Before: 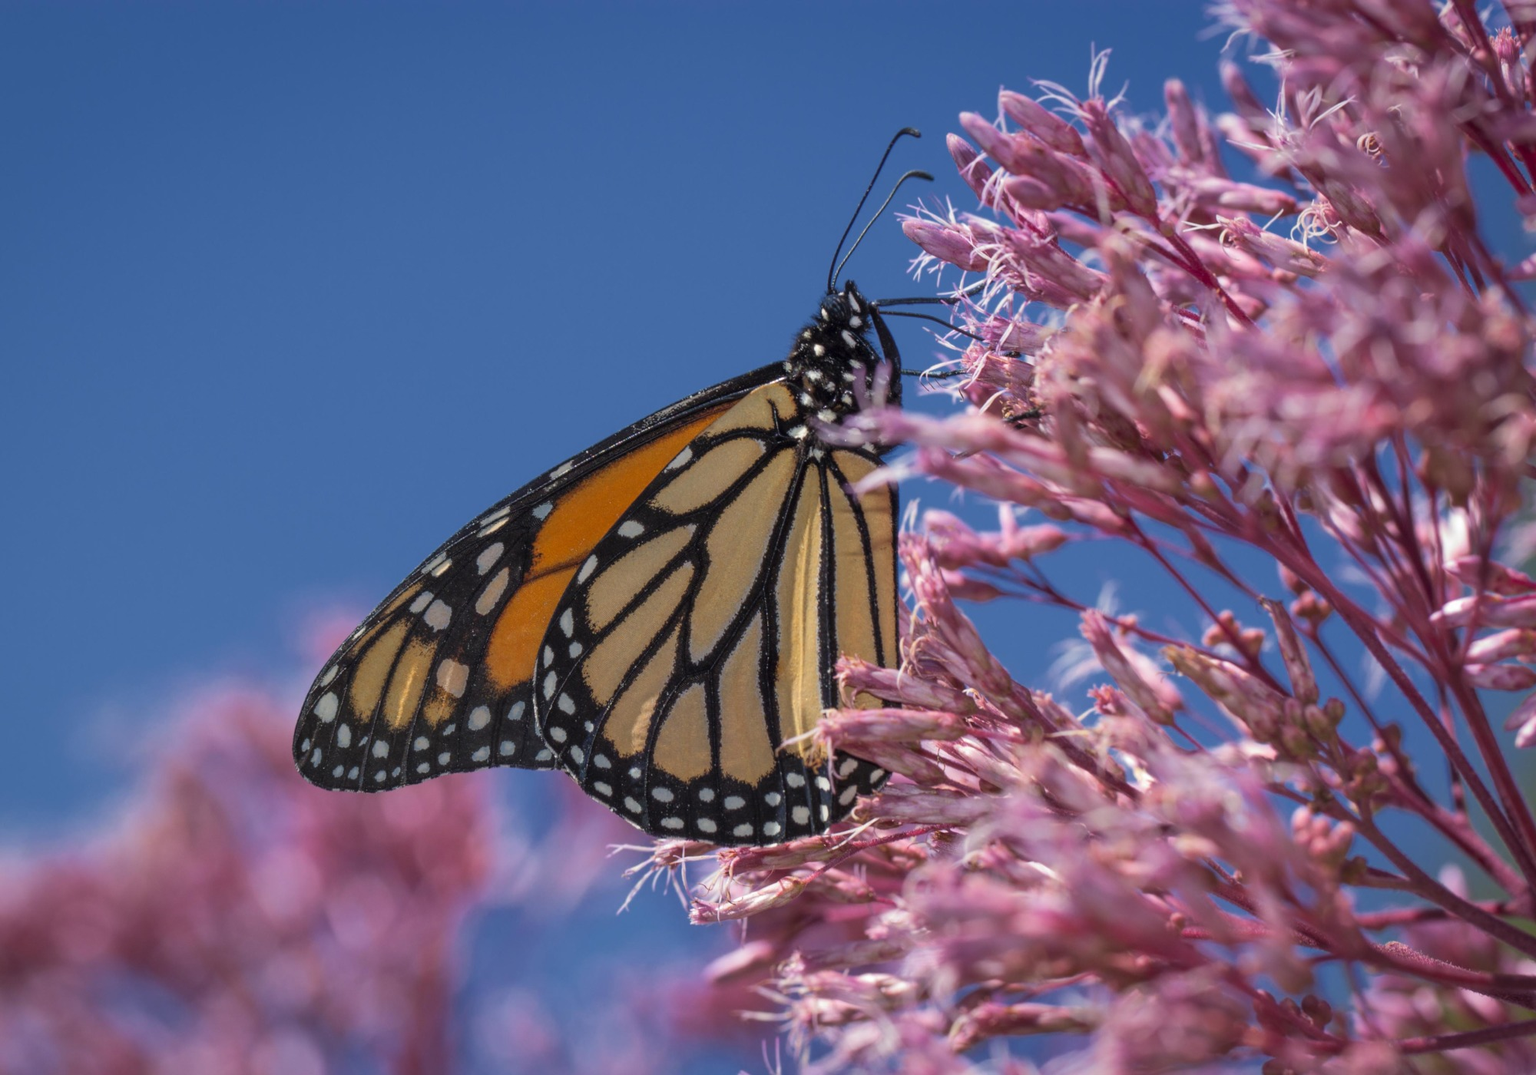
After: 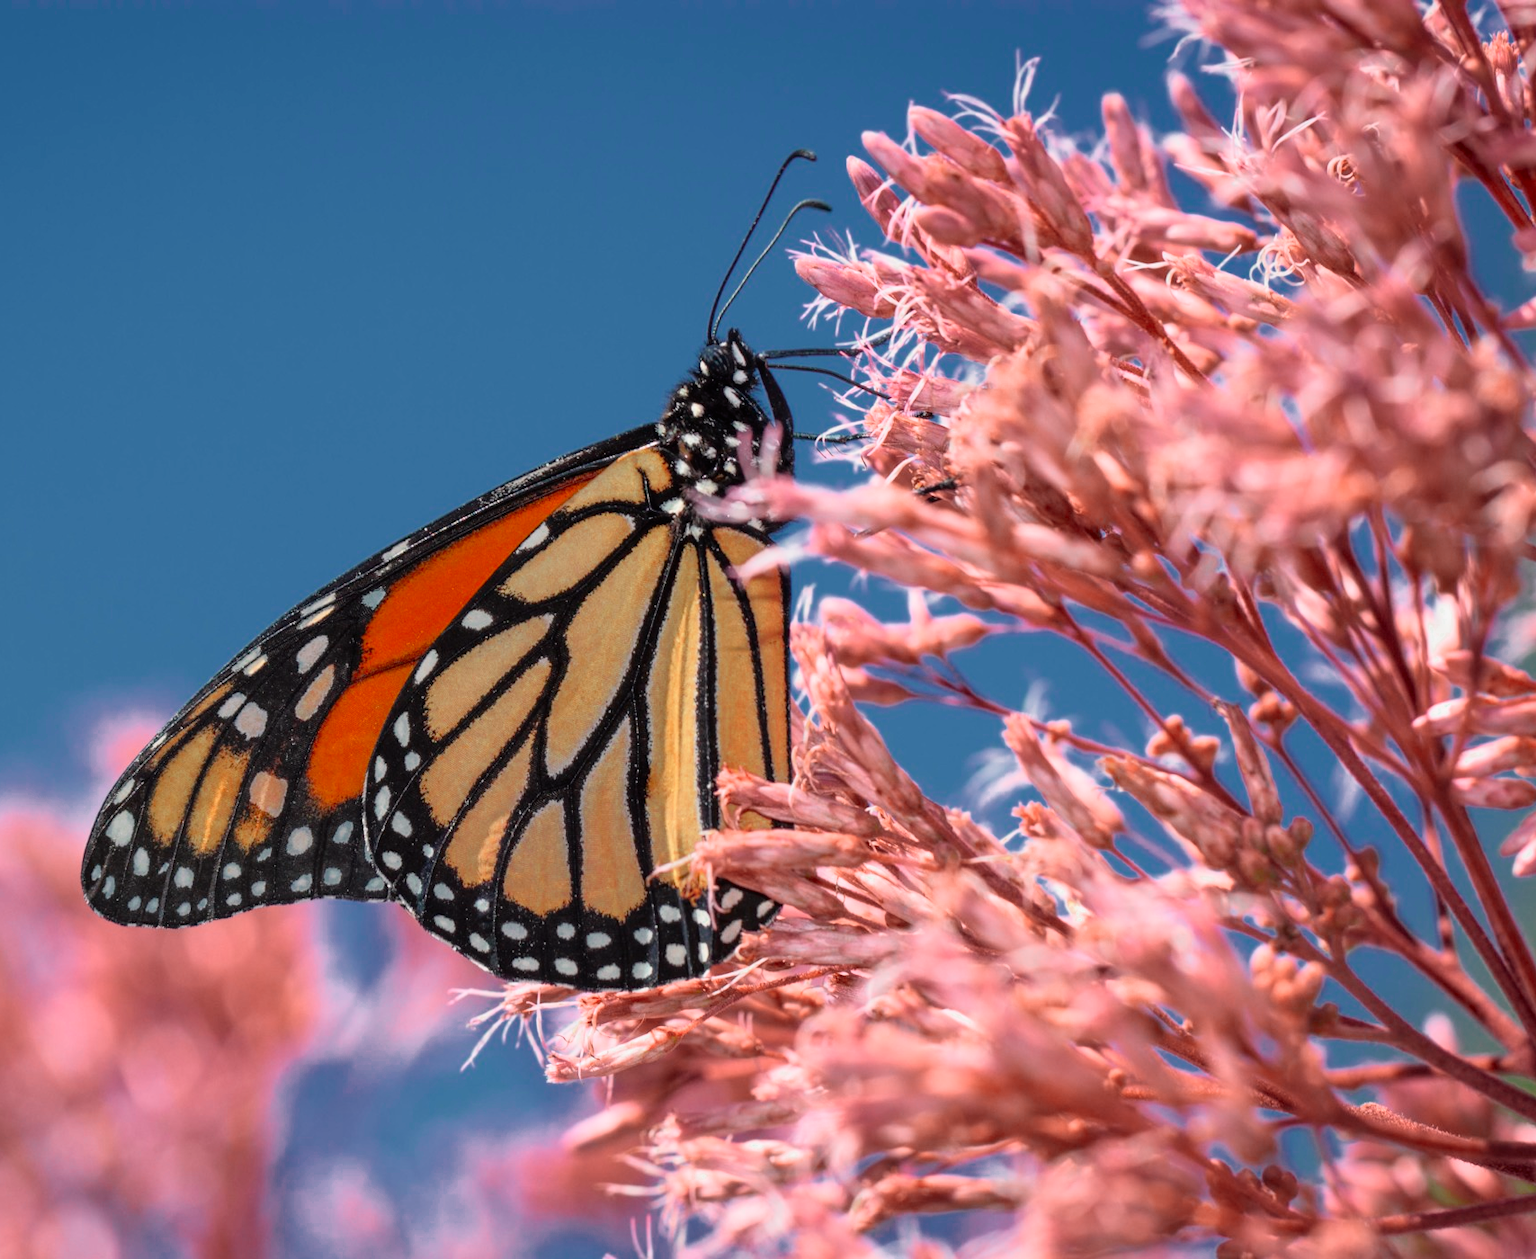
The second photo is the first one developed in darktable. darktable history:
crop and rotate: left 14.584%
tone curve: curves: ch0 [(0, 0.005) (0.103, 0.097) (0.18, 0.22) (0.378, 0.482) (0.504, 0.631) (0.663, 0.801) (0.834, 0.914) (1, 0.971)]; ch1 [(0, 0) (0.172, 0.123) (0.324, 0.253) (0.396, 0.388) (0.478, 0.461) (0.499, 0.498) (0.522, 0.528) (0.604, 0.692) (0.704, 0.818) (1, 1)]; ch2 [(0, 0) (0.411, 0.424) (0.496, 0.5) (0.515, 0.519) (0.555, 0.585) (0.628, 0.703) (1, 1)], color space Lab, independent channels, preserve colors none
color zones: curves: ch0 [(0, 0.5) (0.125, 0.4) (0.25, 0.5) (0.375, 0.4) (0.5, 0.4) (0.625, 0.35) (0.75, 0.35) (0.875, 0.5)]; ch1 [(0, 0.35) (0.125, 0.45) (0.25, 0.35) (0.375, 0.35) (0.5, 0.35) (0.625, 0.35) (0.75, 0.45) (0.875, 0.35)]; ch2 [(0, 0.6) (0.125, 0.5) (0.25, 0.5) (0.375, 0.6) (0.5, 0.6) (0.625, 0.5) (0.75, 0.5) (0.875, 0.5)]
